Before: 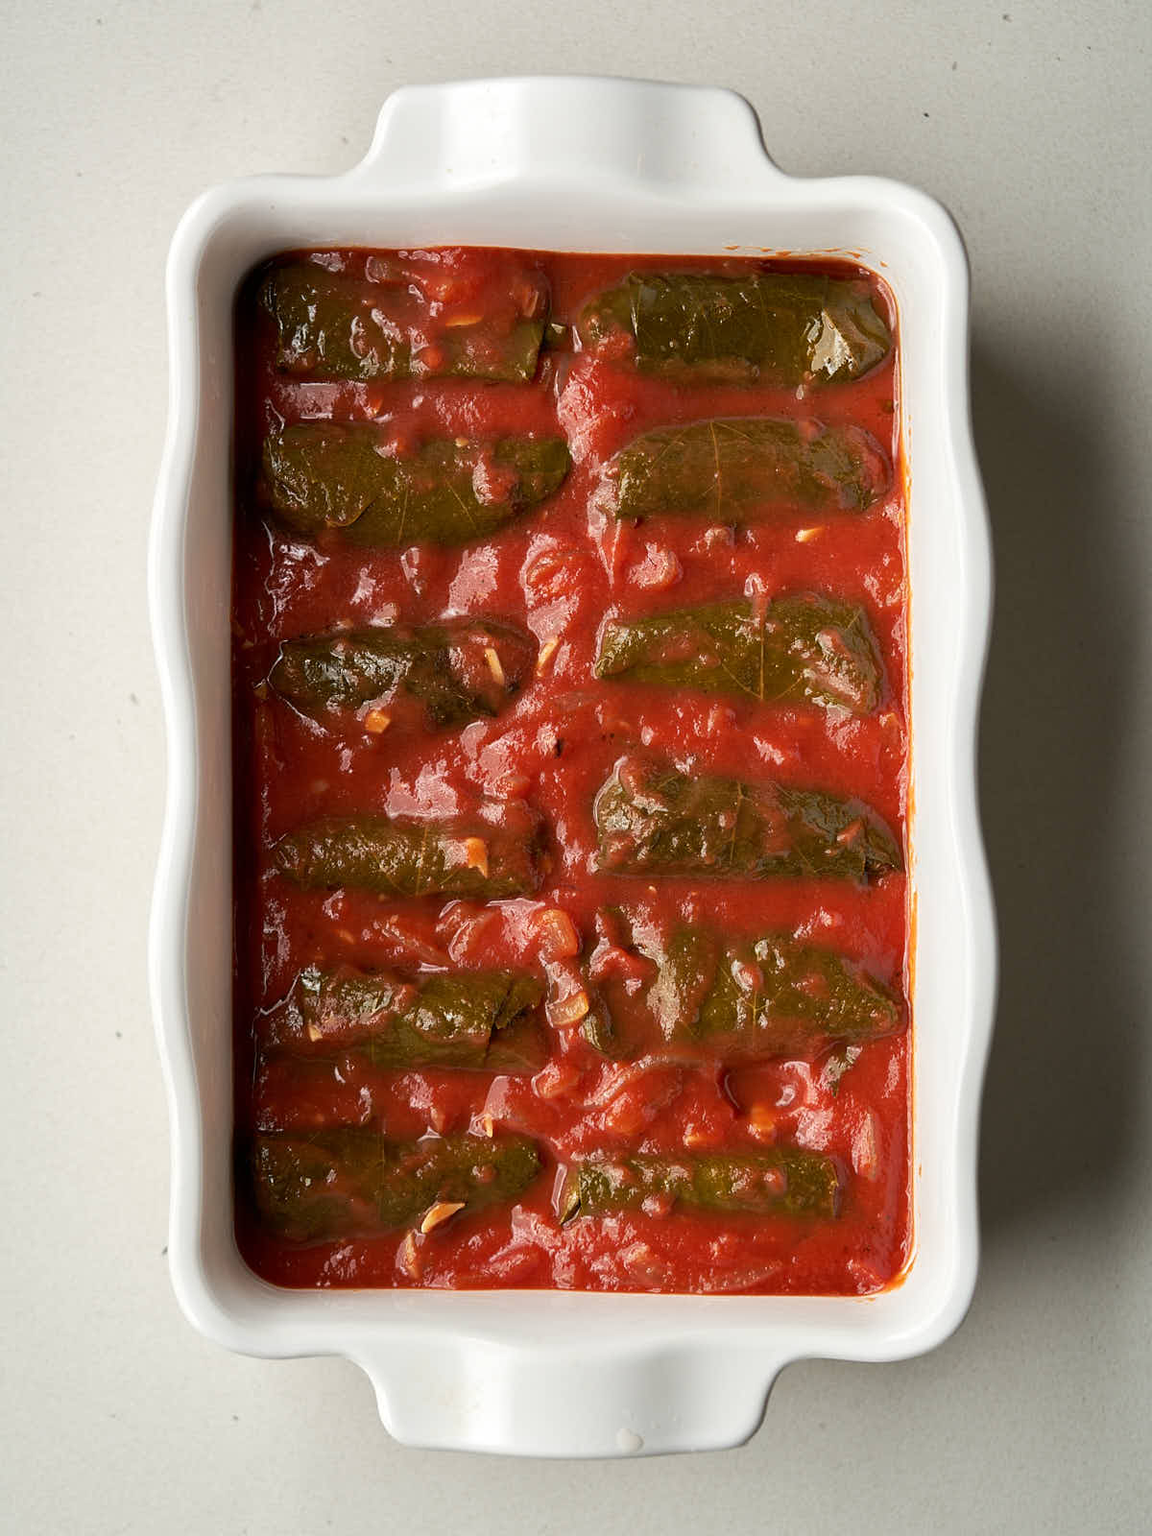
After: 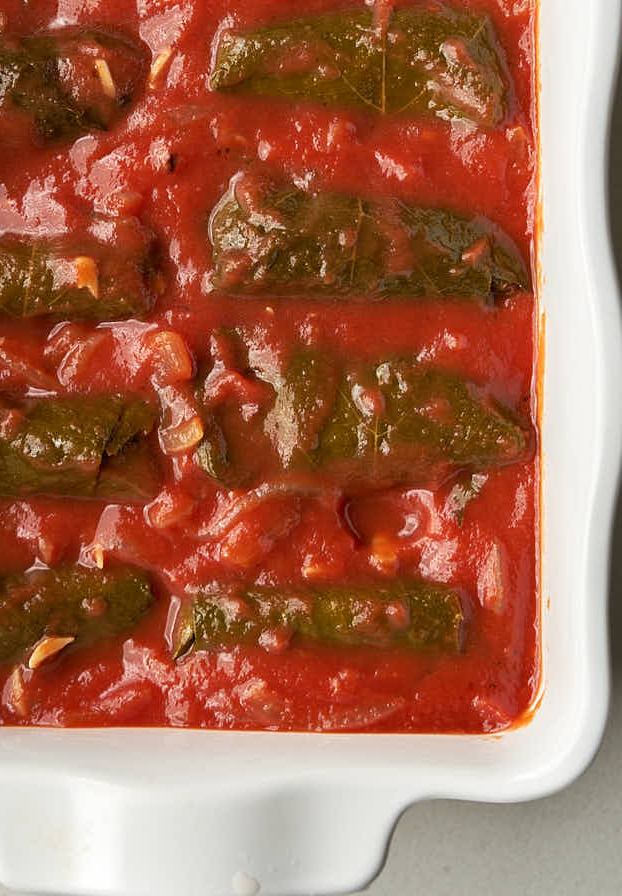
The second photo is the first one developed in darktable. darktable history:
crop: left 34.248%, top 38.523%, right 13.844%, bottom 5.43%
